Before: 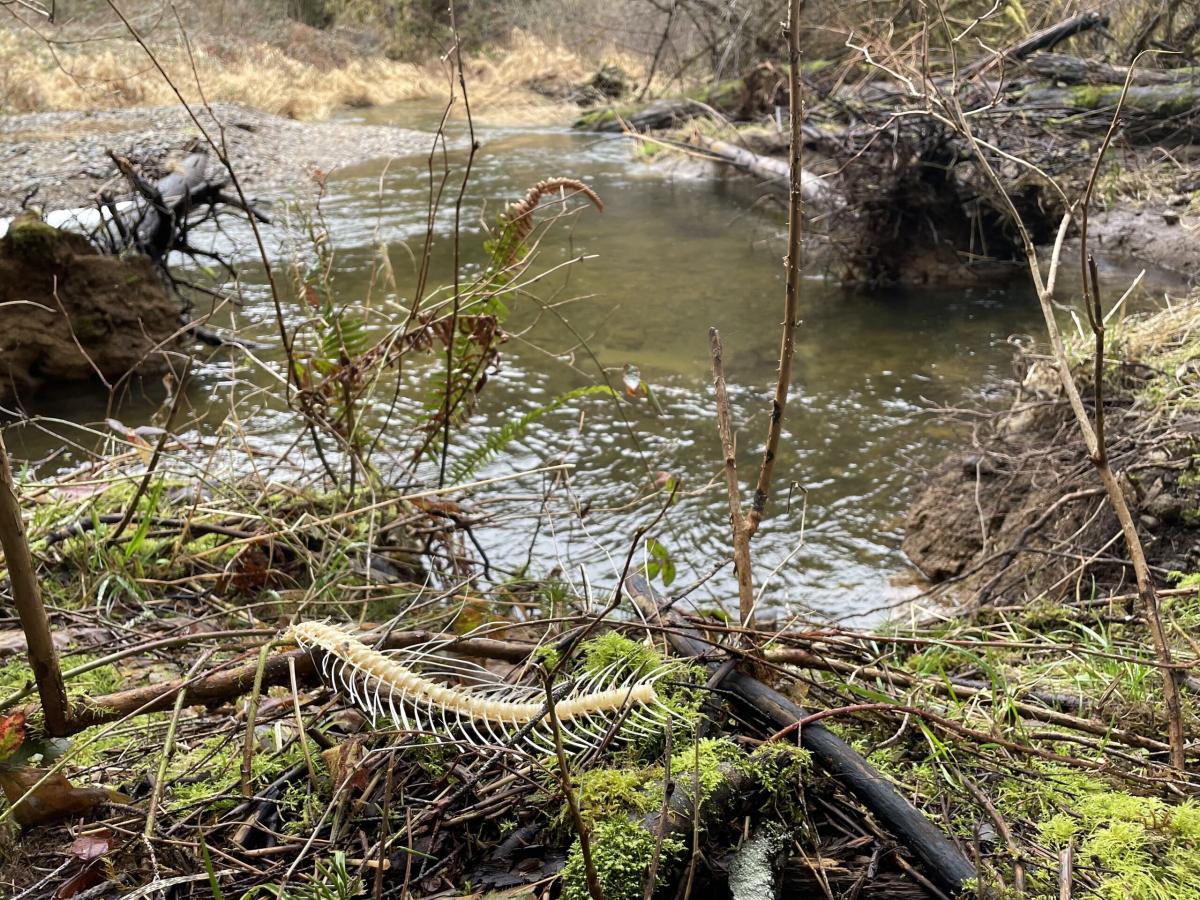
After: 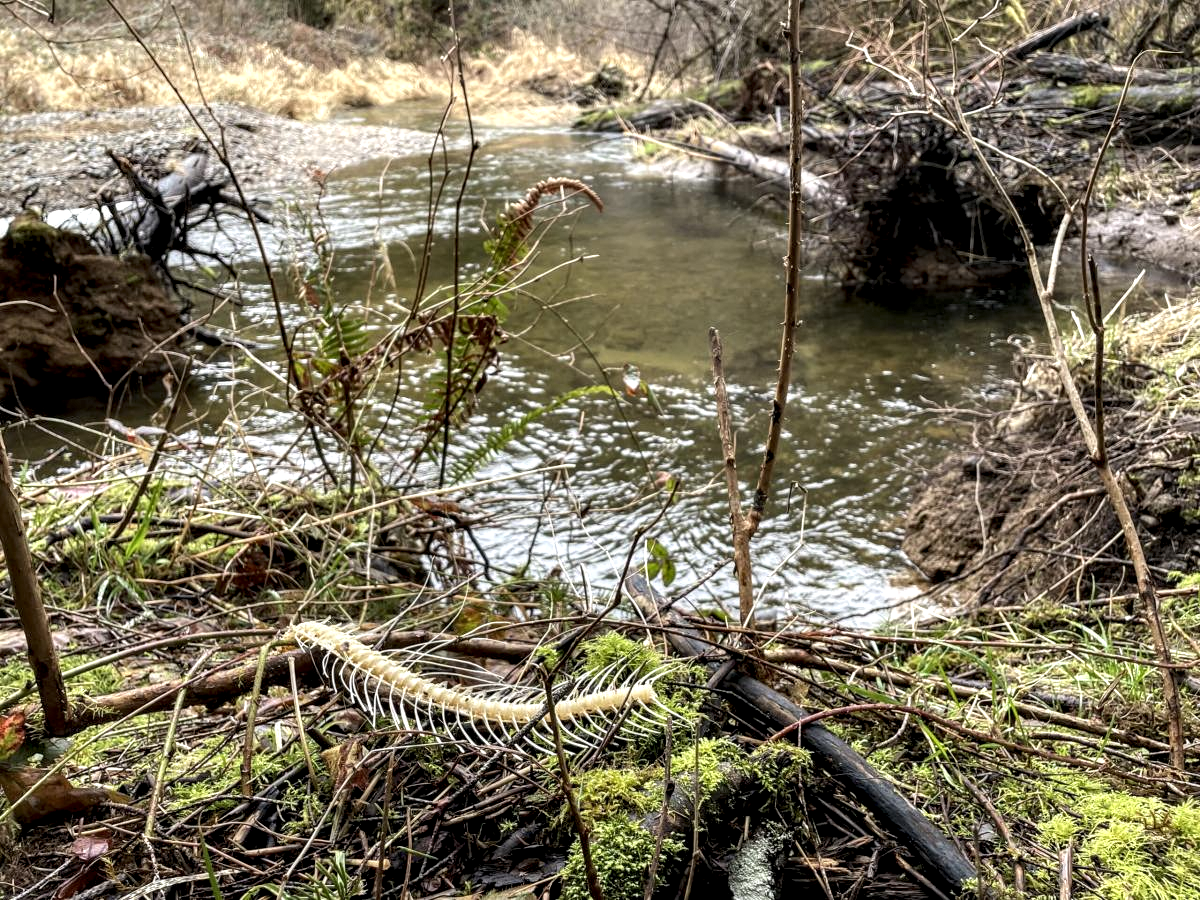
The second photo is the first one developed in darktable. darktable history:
local contrast: highlights 60%, shadows 60%, detail 160%
tone equalizer: on, module defaults
